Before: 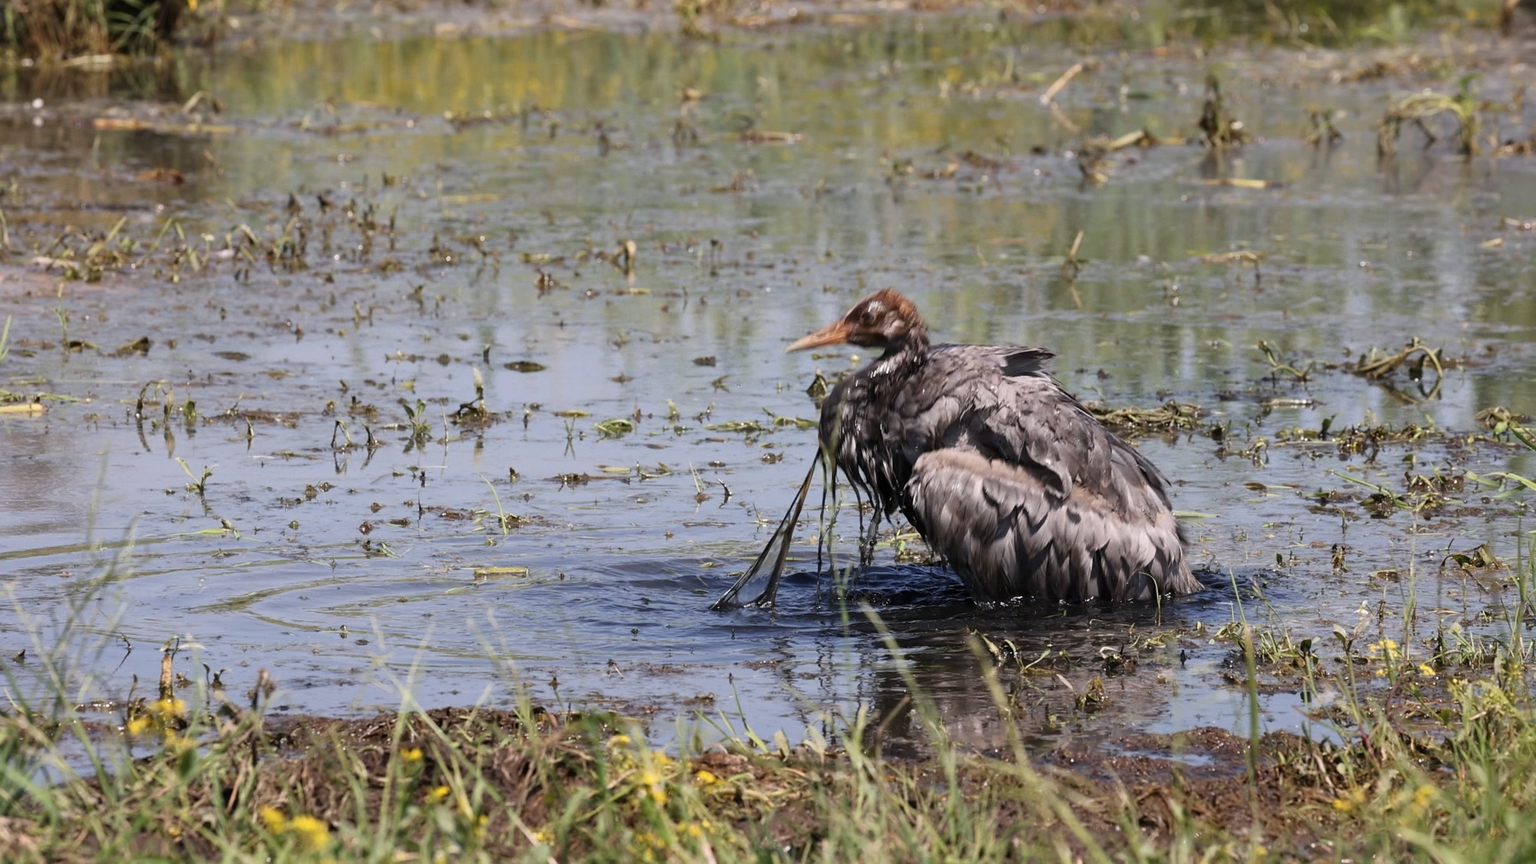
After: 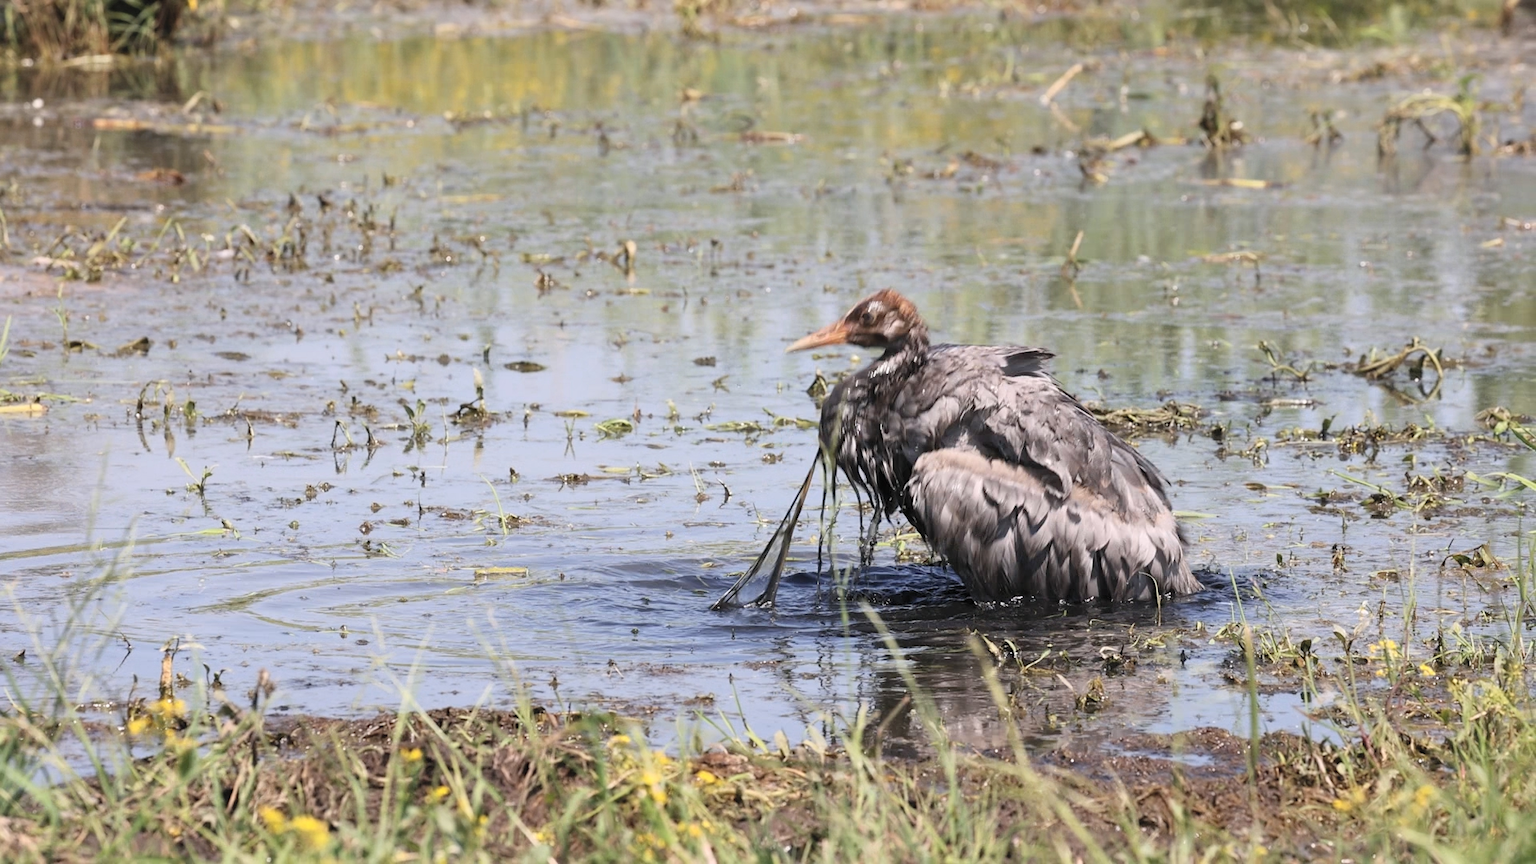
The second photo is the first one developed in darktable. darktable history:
tone equalizer: -8 EV -0.544 EV
contrast brightness saturation: contrast 0.139, brightness 0.23
